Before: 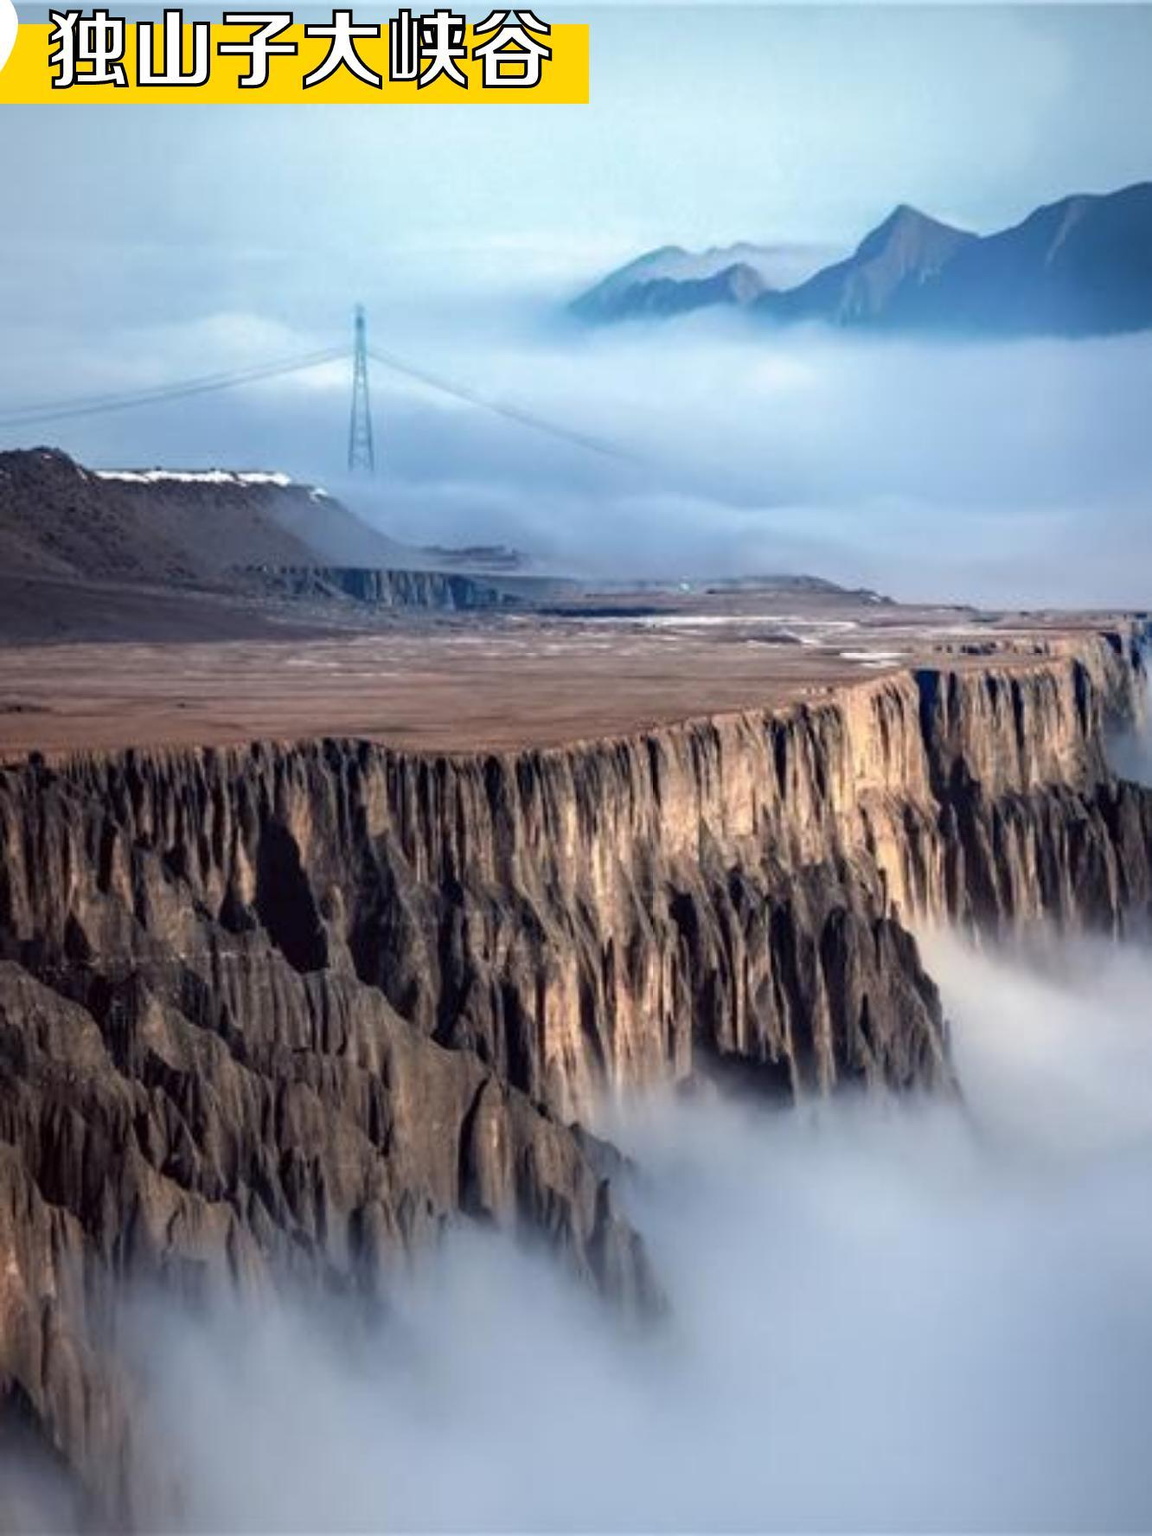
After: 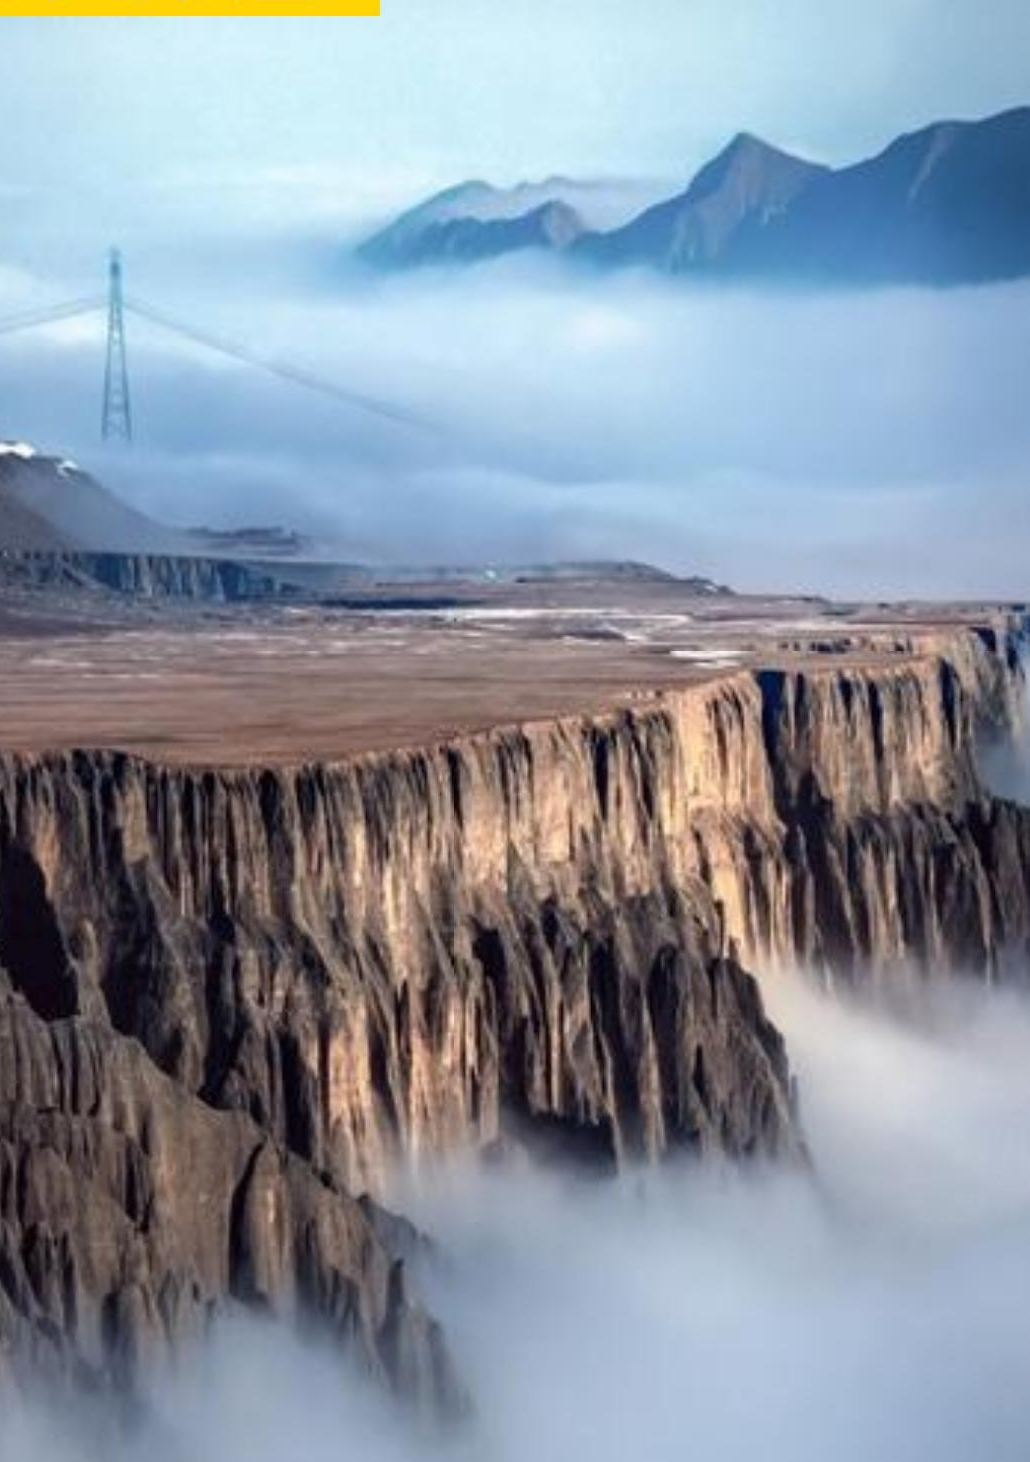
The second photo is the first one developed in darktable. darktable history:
crop: left 22.663%, top 5.907%, bottom 11.764%
